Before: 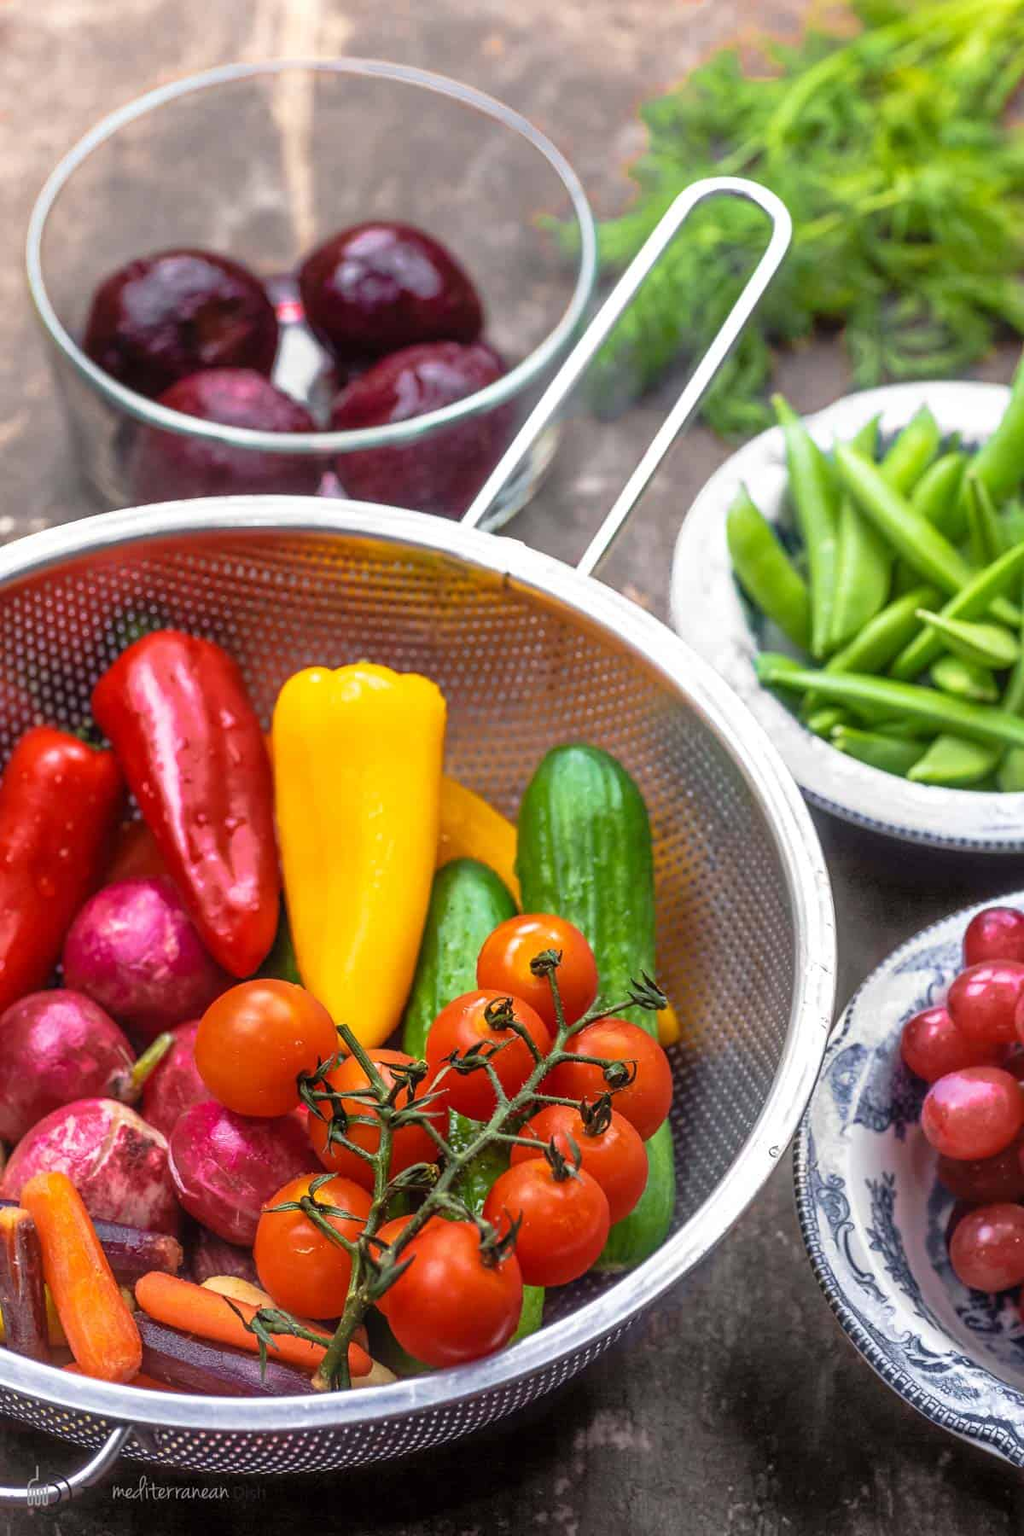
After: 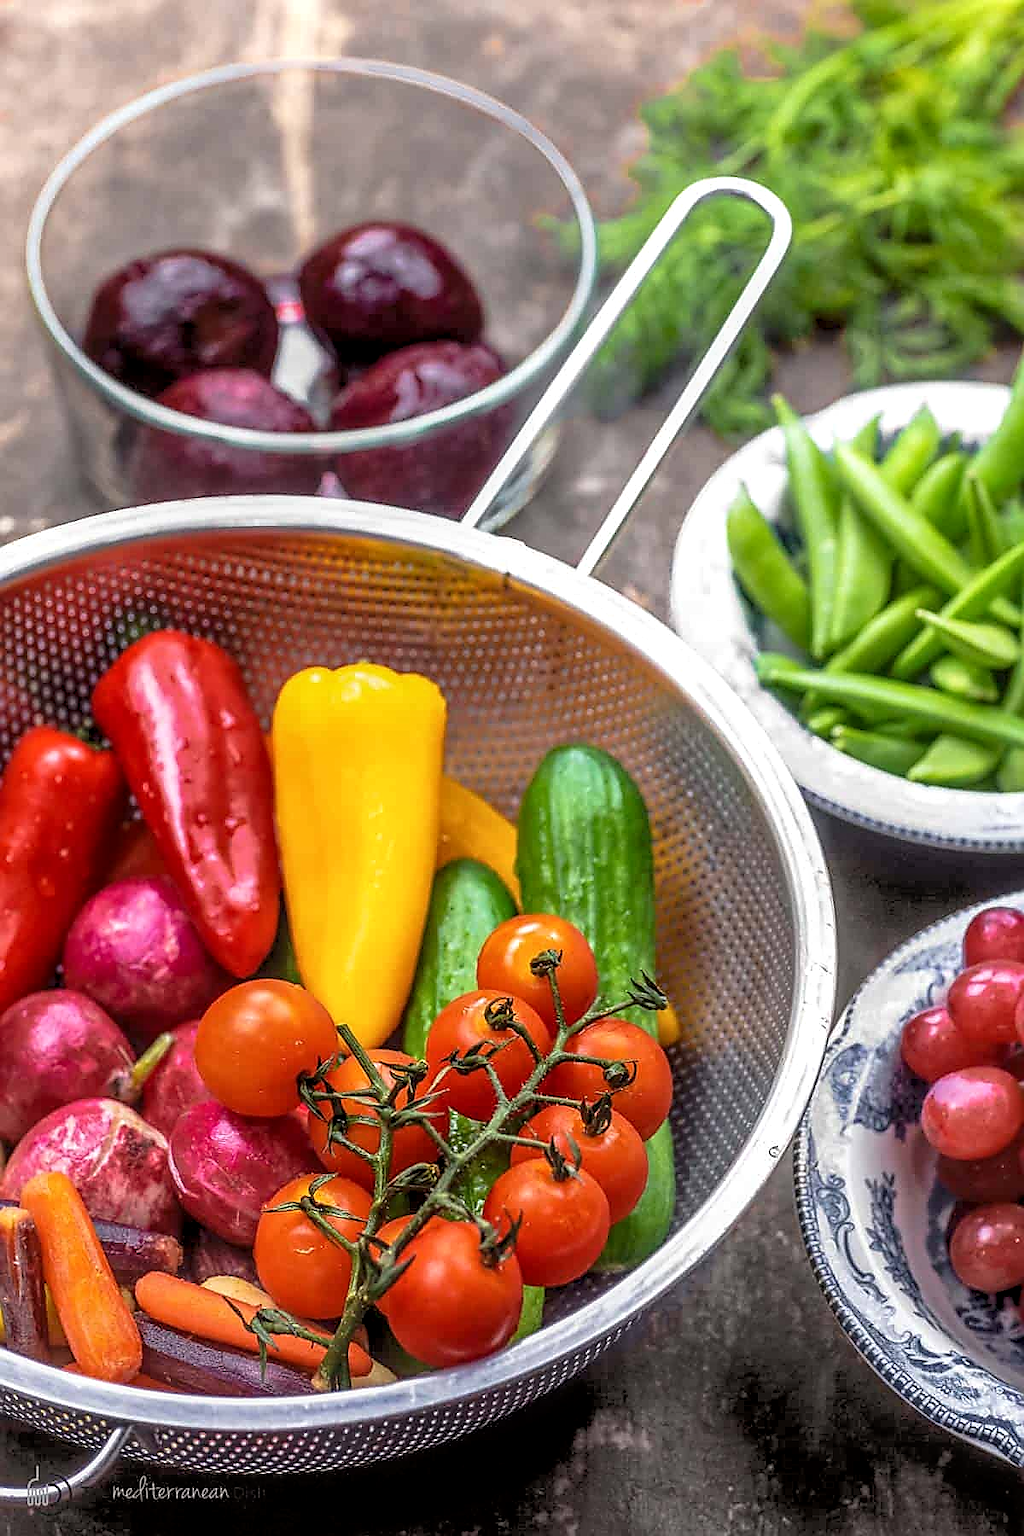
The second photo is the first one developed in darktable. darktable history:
sharpen: radius 1.401, amount 1.233, threshold 0.774
tone equalizer: -8 EV -1.83 EV, -7 EV -1.19 EV, -6 EV -1.58 EV
local contrast: on, module defaults
